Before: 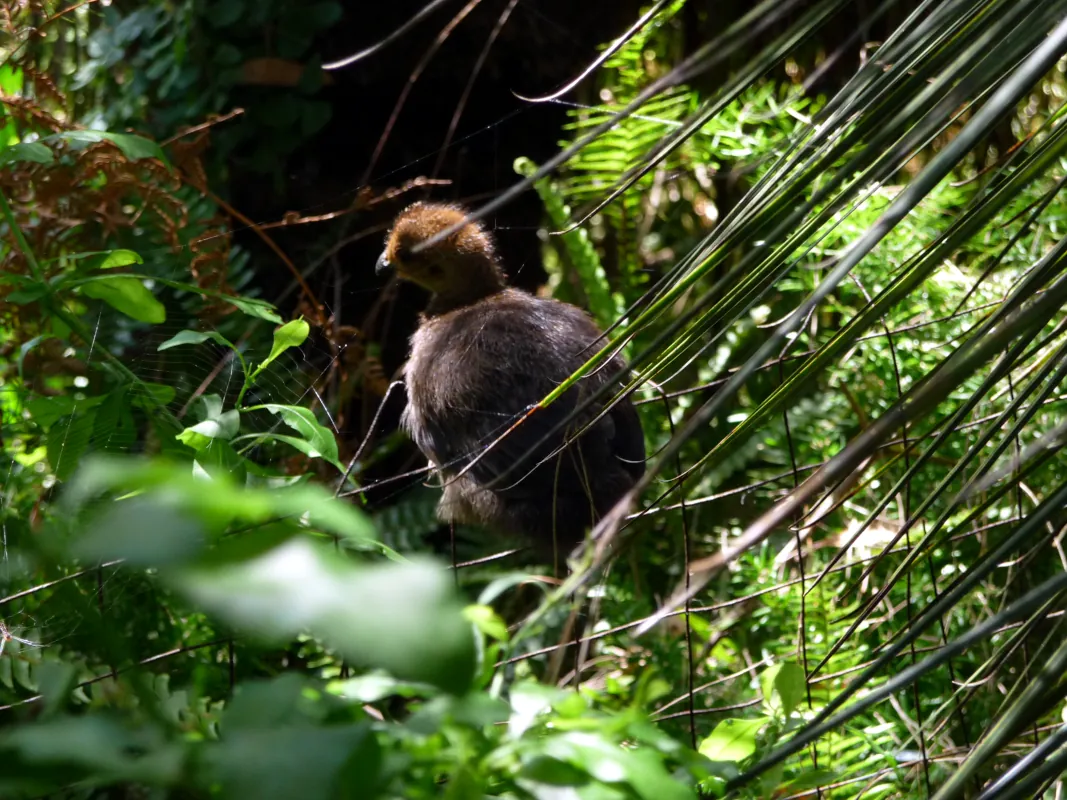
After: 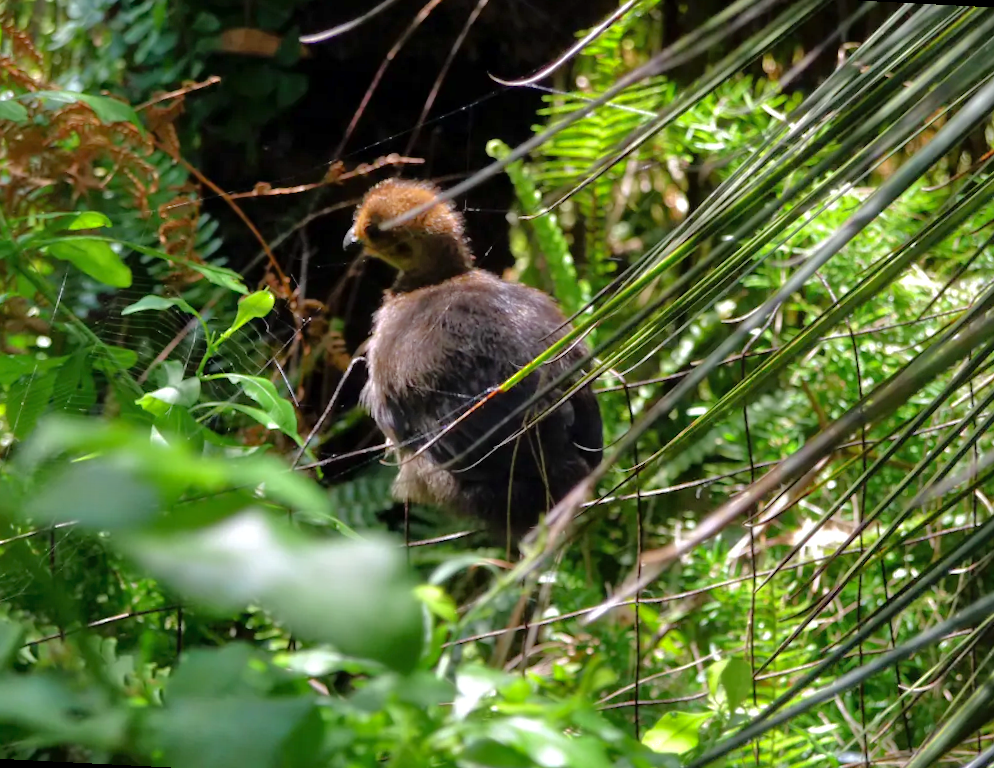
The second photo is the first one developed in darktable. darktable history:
crop and rotate: angle -2.92°, left 5.391%, top 5.209%, right 4.759%, bottom 4.676%
shadows and highlights: on, module defaults
tone equalizer: -7 EV 0.158 EV, -6 EV 0.569 EV, -5 EV 1.18 EV, -4 EV 1.29 EV, -3 EV 1.18 EV, -2 EV 0.6 EV, -1 EV 0.152 EV
